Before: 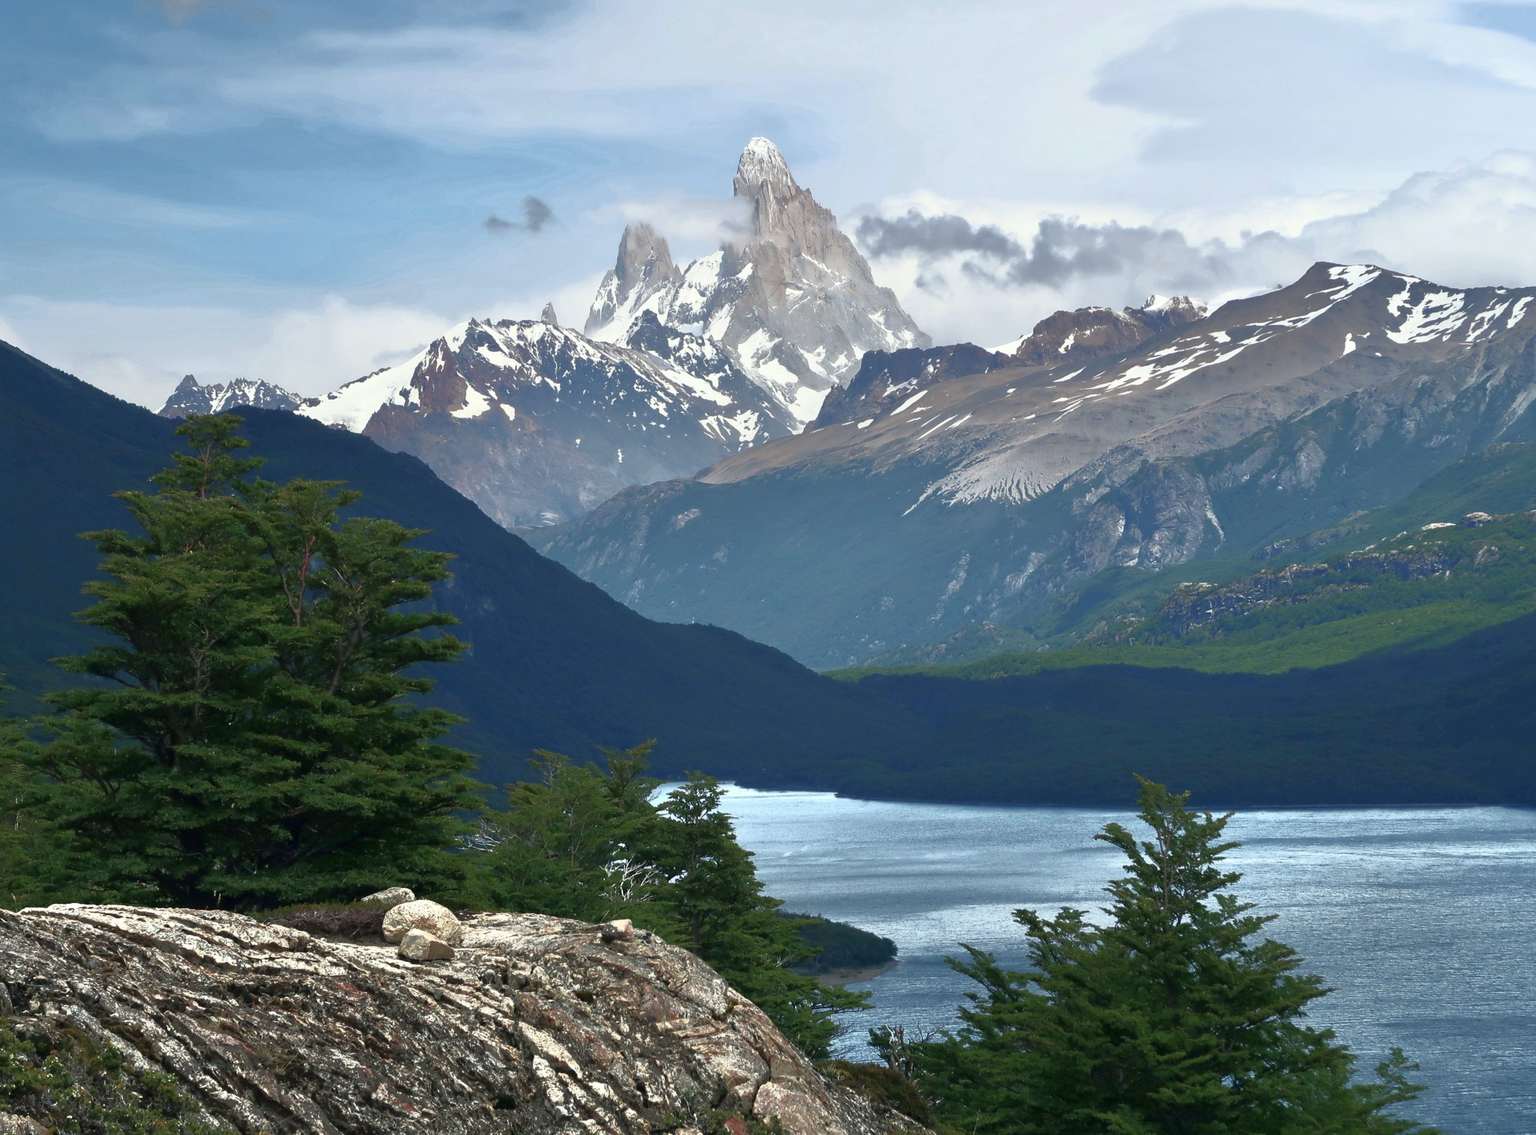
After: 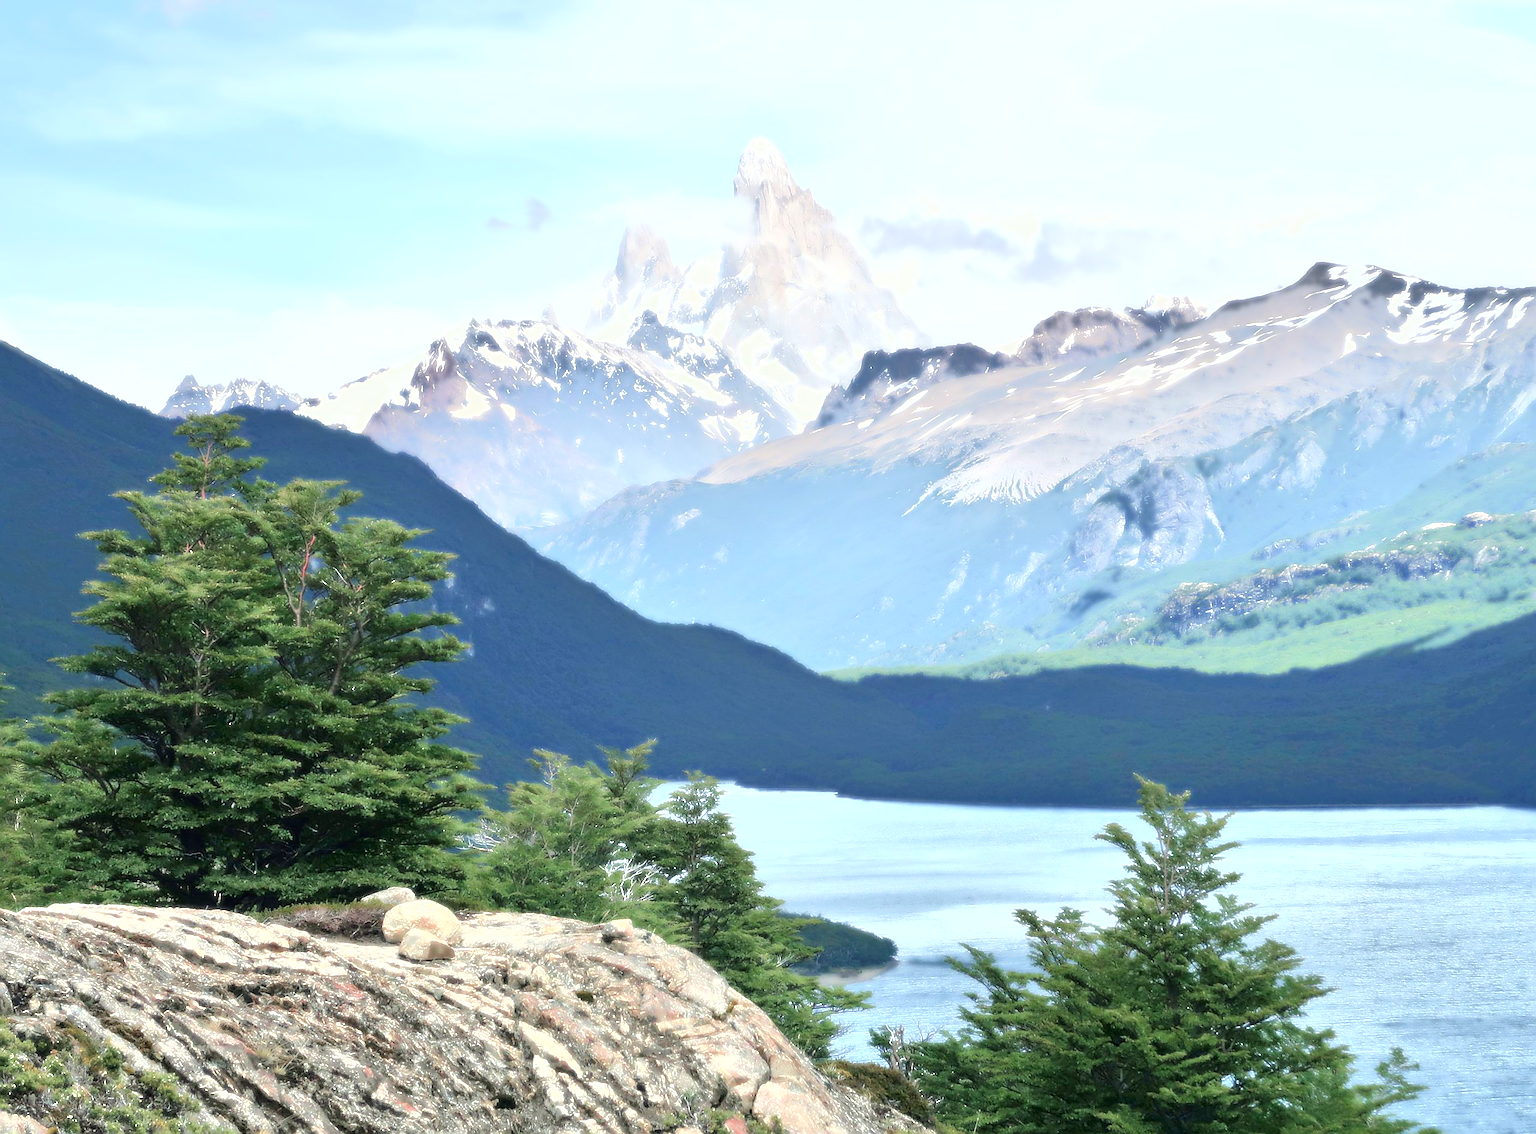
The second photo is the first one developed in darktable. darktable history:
exposure: exposure 0.375 EV, compensate highlight preservation false
sharpen: radius 1.4, amount 1.25, threshold 0.7
tone equalizer: -7 EV 0.15 EV, -6 EV 0.6 EV, -5 EV 1.15 EV, -4 EV 1.33 EV, -3 EV 1.15 EV, -2 EV 0.6 EV, -1 EV 0.15 EV, mask exposure compensation -0.5 EV
bloom: size 0%, threshold 54.82%, strength 8.31%
